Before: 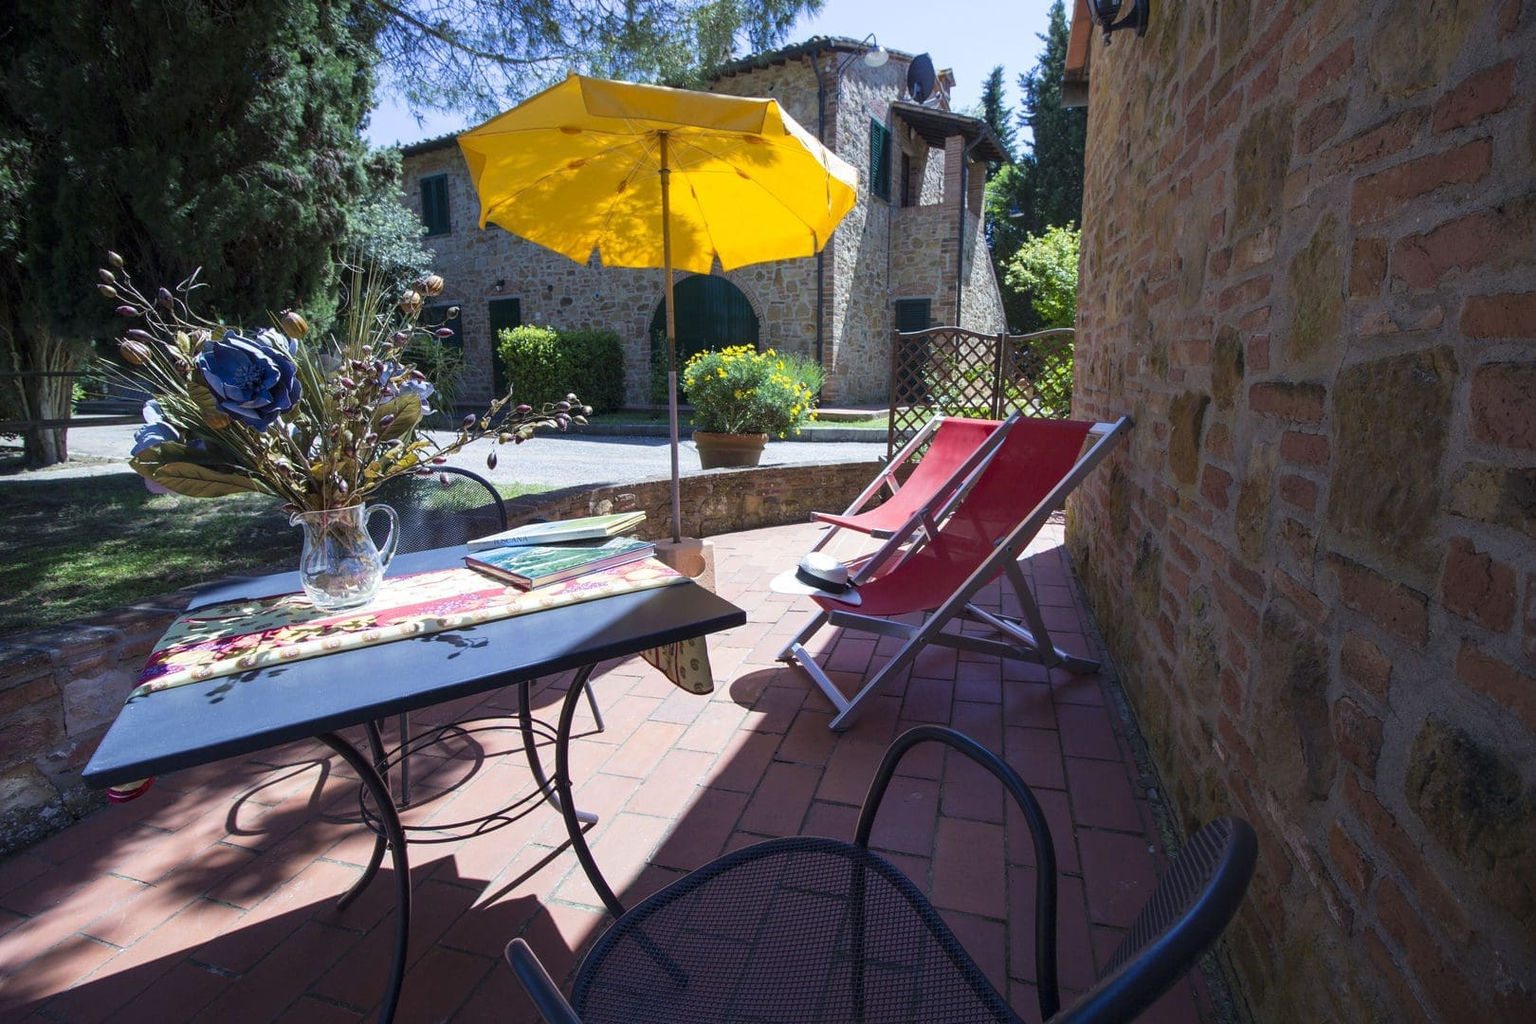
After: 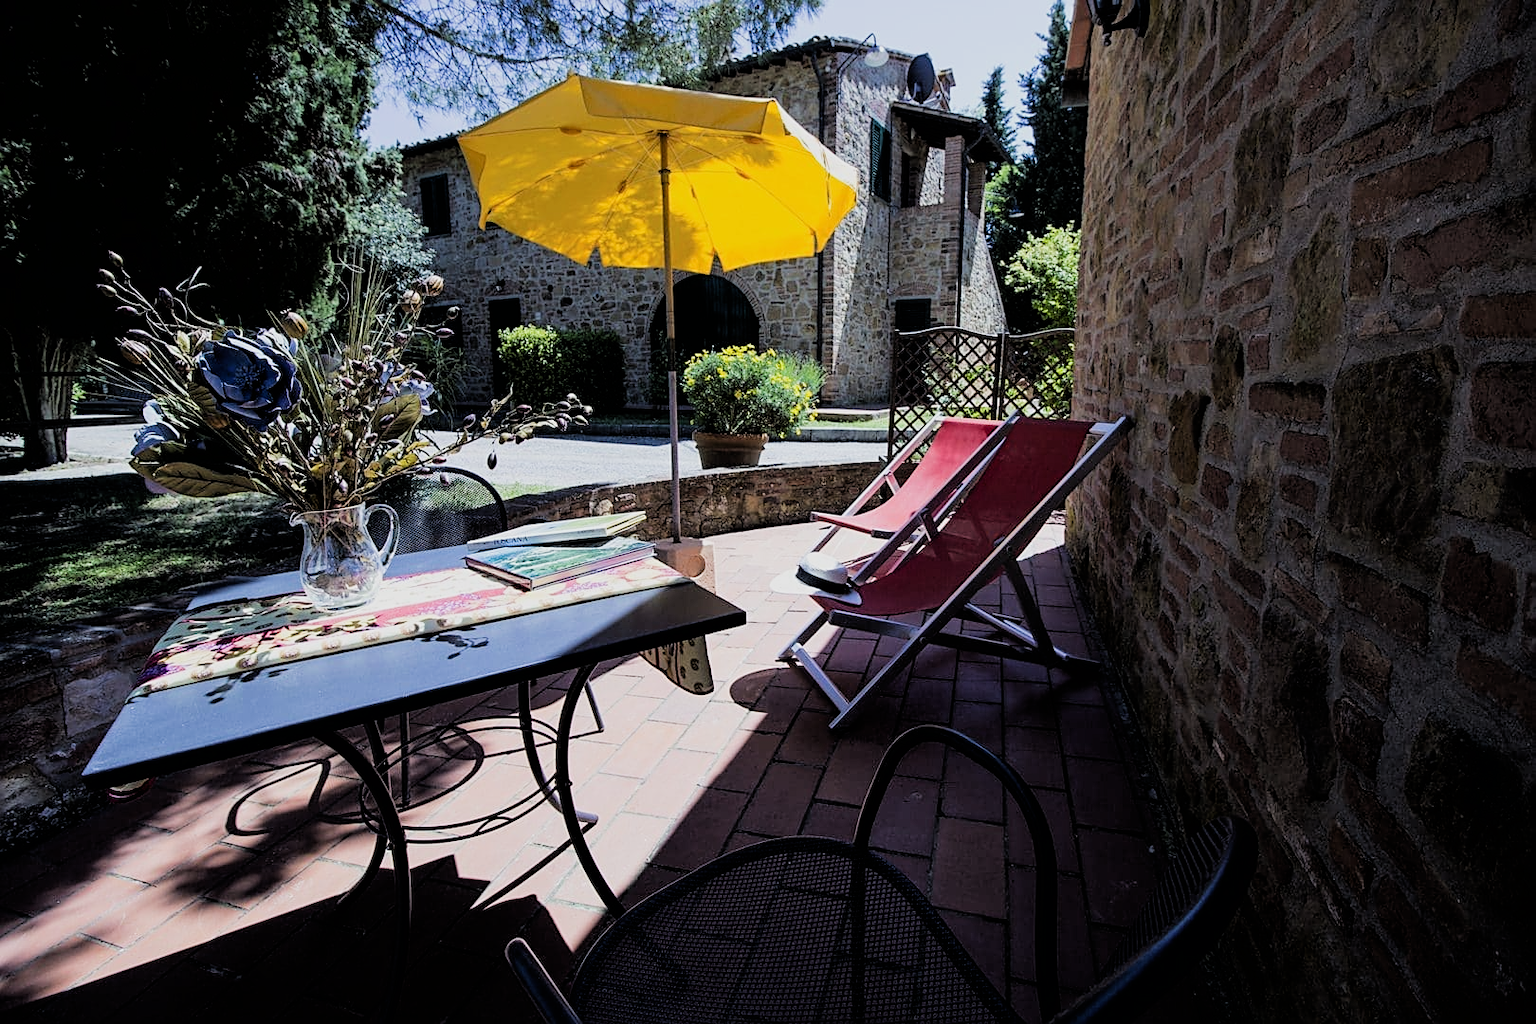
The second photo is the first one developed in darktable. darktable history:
sharpen: on, module defaults
filmic rgb: black relative exposure -5 EV, hardness 2.88, contrast 1.3, highlights saturation mix -30%
rgb curve: curves: ch0 [(0, 0) (0.136, 0.078) (0.262, 0.245) (0.414, 0.42) (1, 1)], compensate middle gray true, preserve colors basic power
